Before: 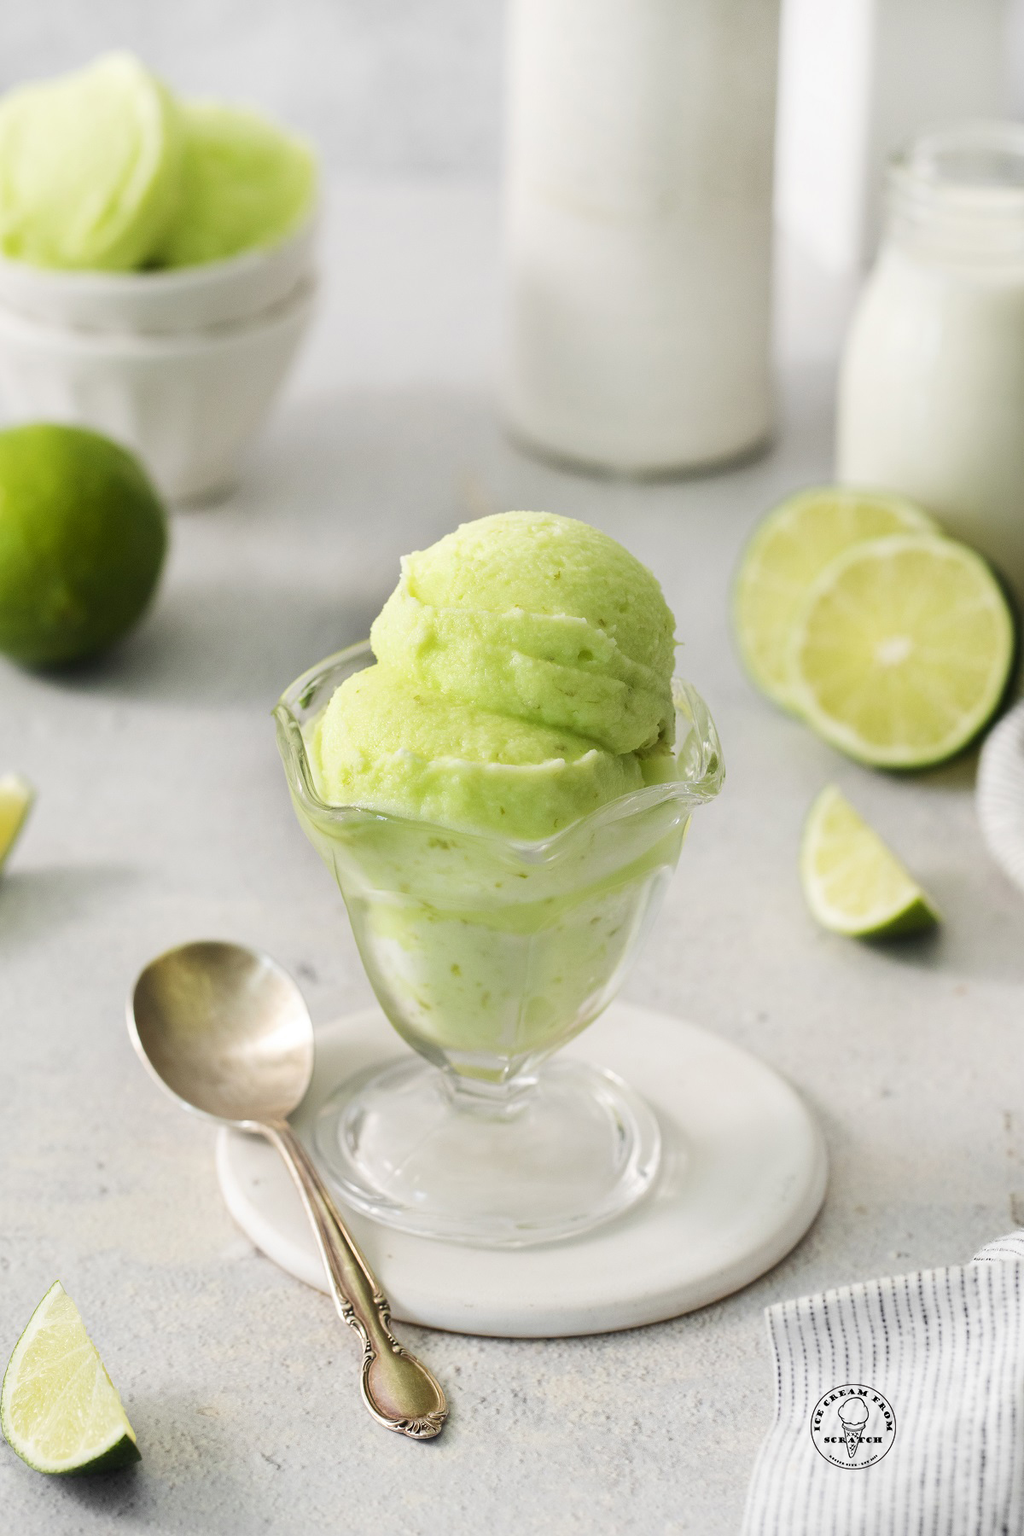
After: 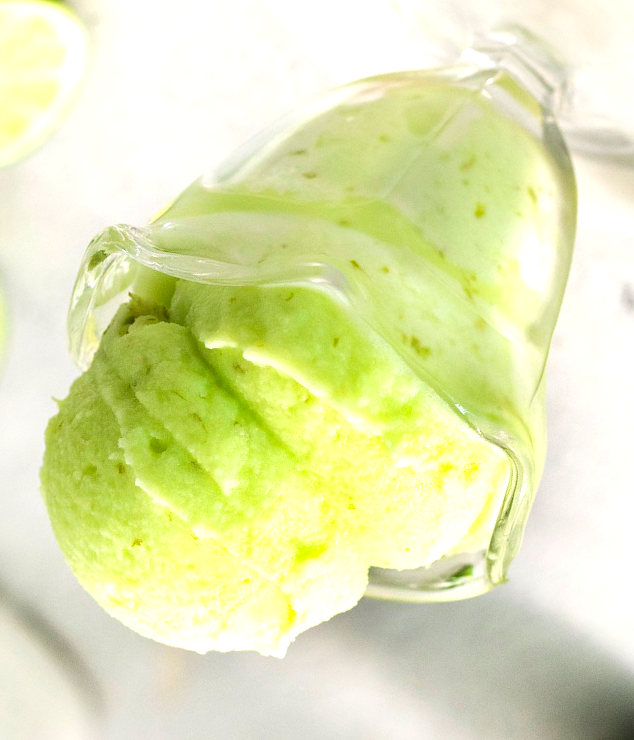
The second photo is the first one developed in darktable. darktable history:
haze removal: compatibility mode true, adaptive false
exposure: exposure 0.744 EV, compensate highlight preservation false
crop and rotate: angle 148.51°, left 9.173%, top 15.572%, right 4.363%, bottom 17.142%
